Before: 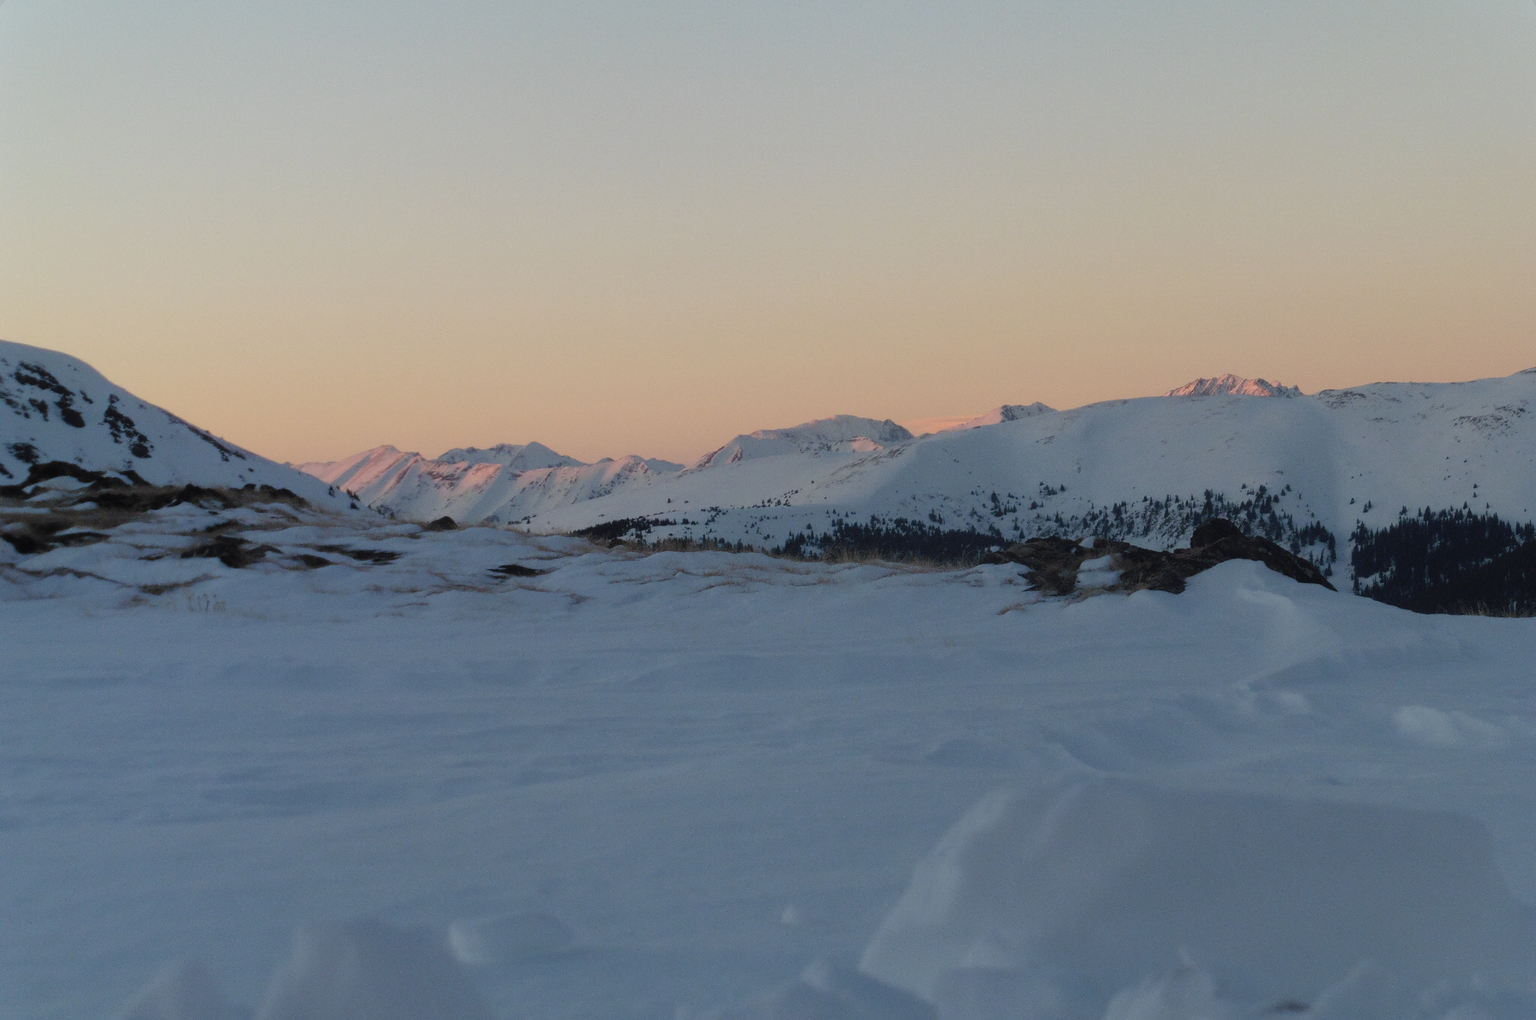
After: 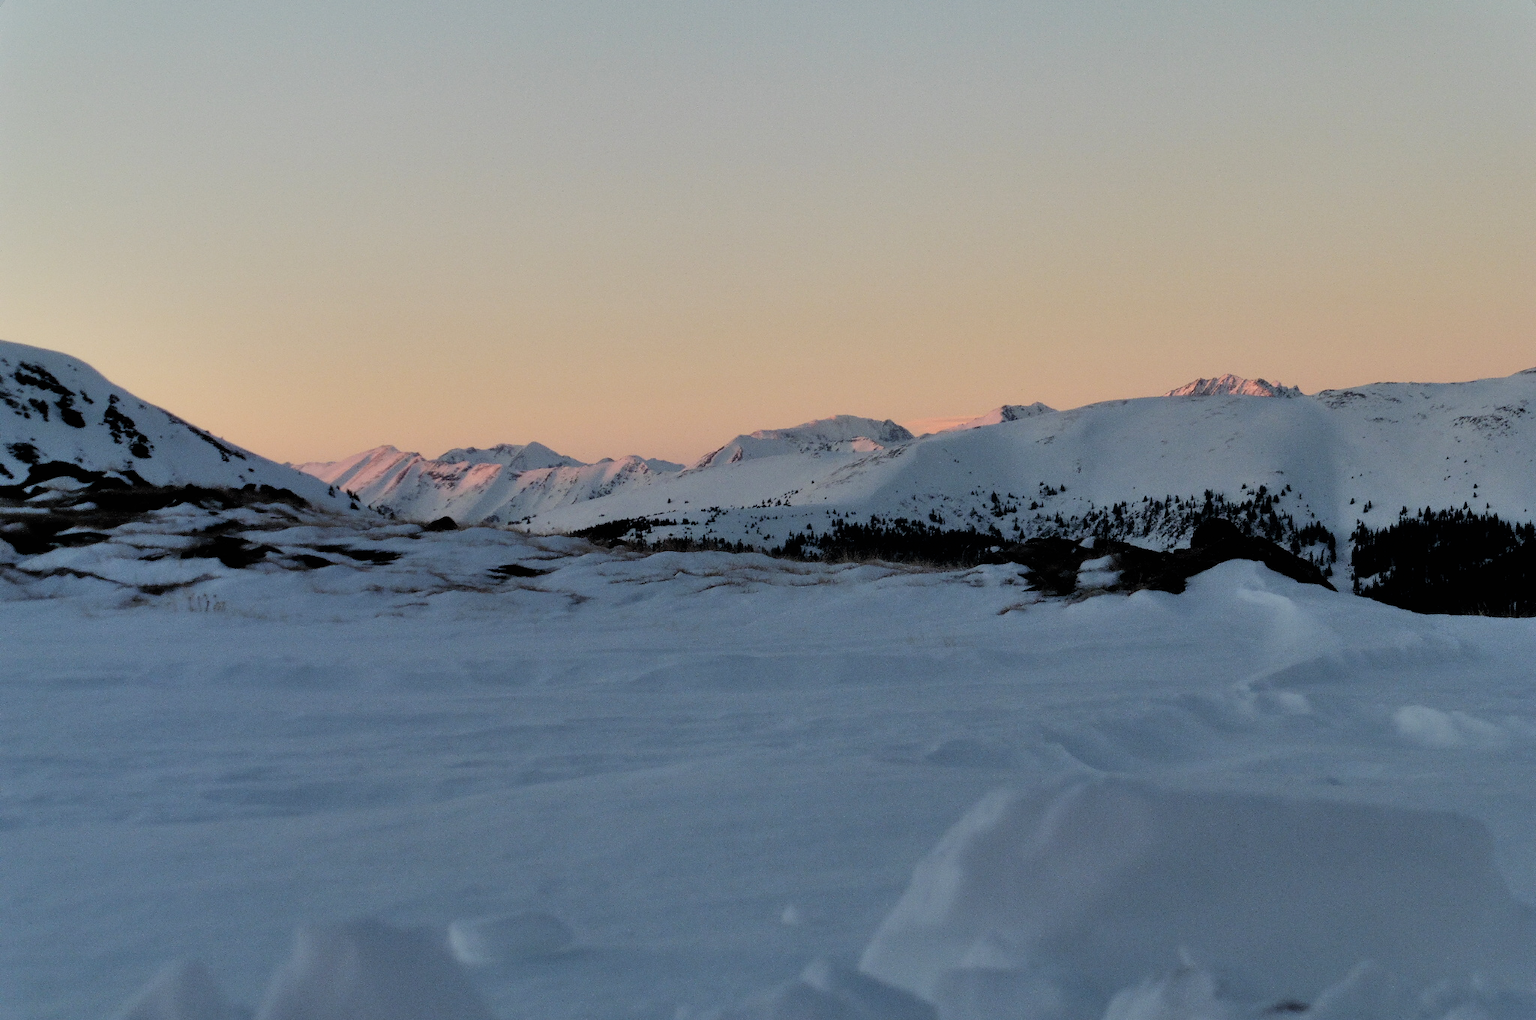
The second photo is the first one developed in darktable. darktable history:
color balance: contrast 10%
filmic rgb: black relative exposure -5 EV, white relative exposure 3.5 EV, hardness 3.19, contrast 1.3, highlights saturation mix -50%
shadows and highlights: shadows 60, soften with gaussian
